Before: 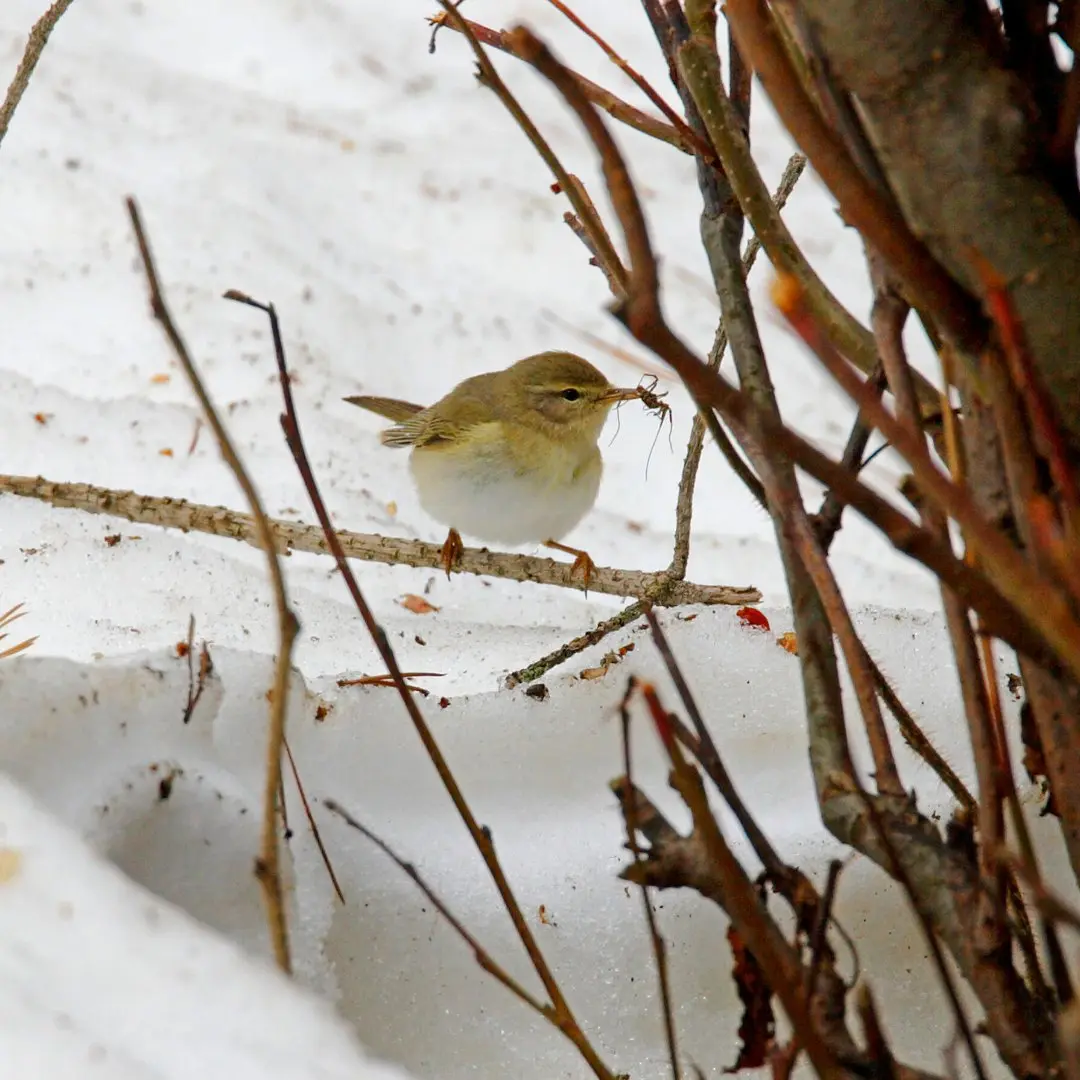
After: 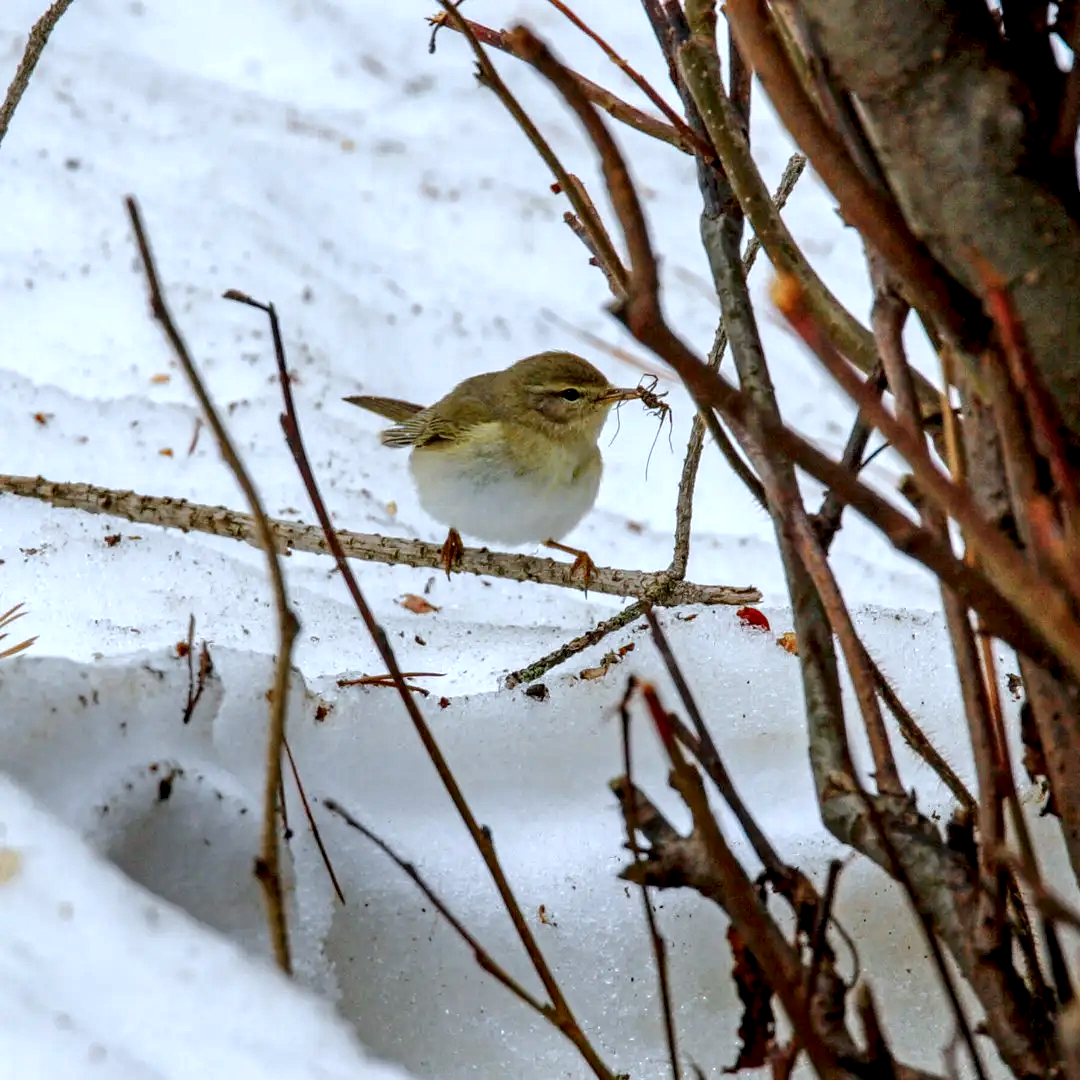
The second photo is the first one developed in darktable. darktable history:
color calibration: x 0.37, y 0.382, temperature 4313.32 K
local contrast: highlights 60%, shadows 60%, detail 160%
